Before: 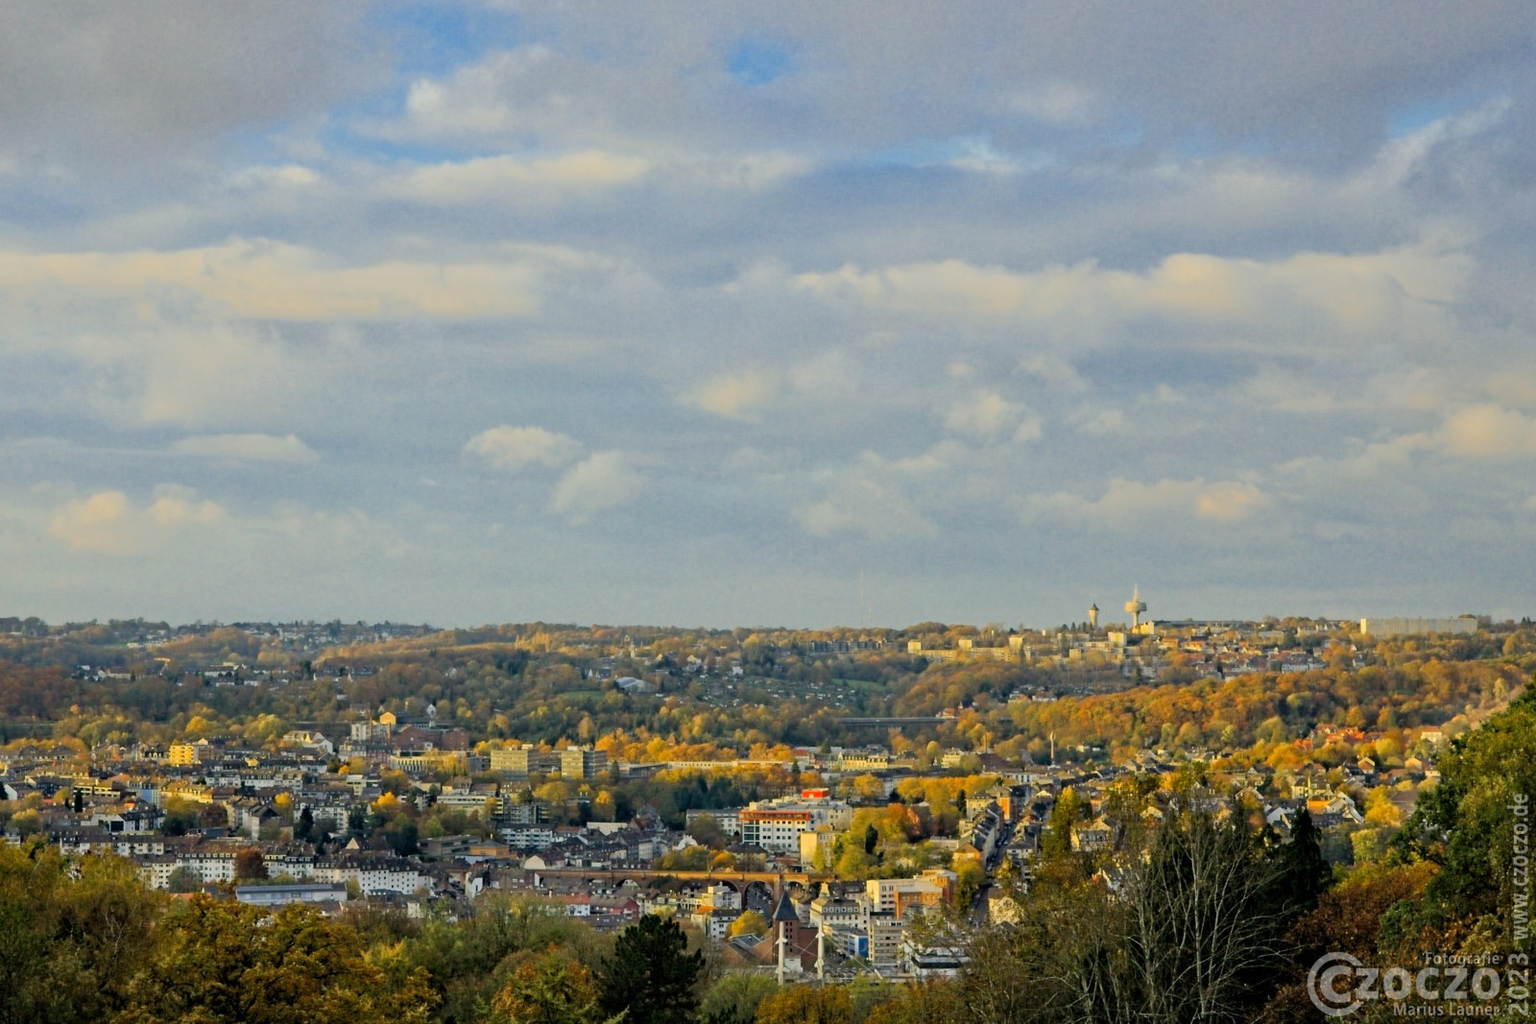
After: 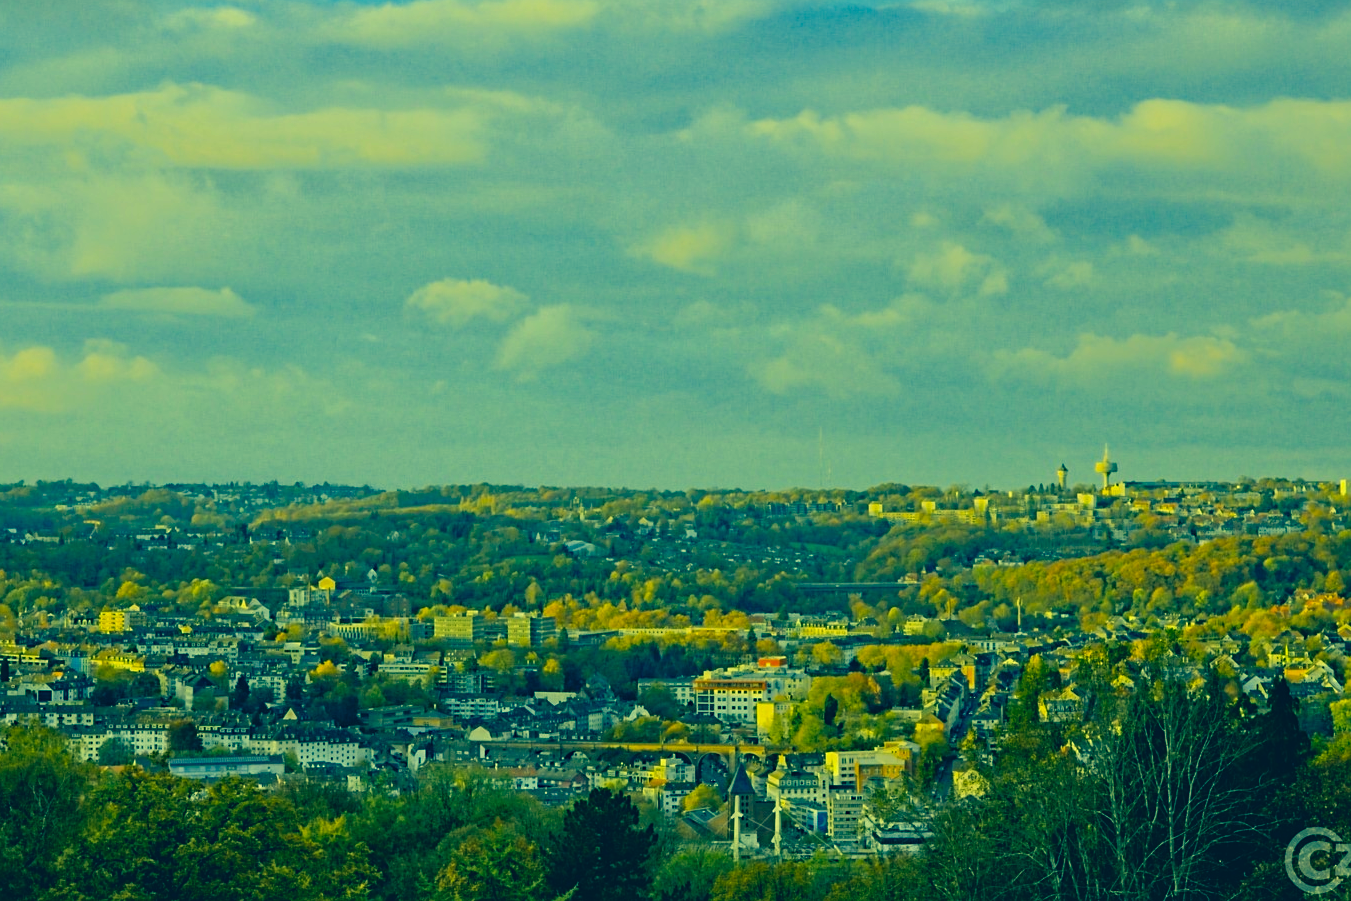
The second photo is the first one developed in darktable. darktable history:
sharpen: amount 0.2
crop and rotate: left 4.842%, top 15.51%, right 10.668%
haze removal: compatibility mode true, adaptive false
color correction: highlights a* -15.58, highlights b* 40, shadows a* -40, shadows b* -26.18
